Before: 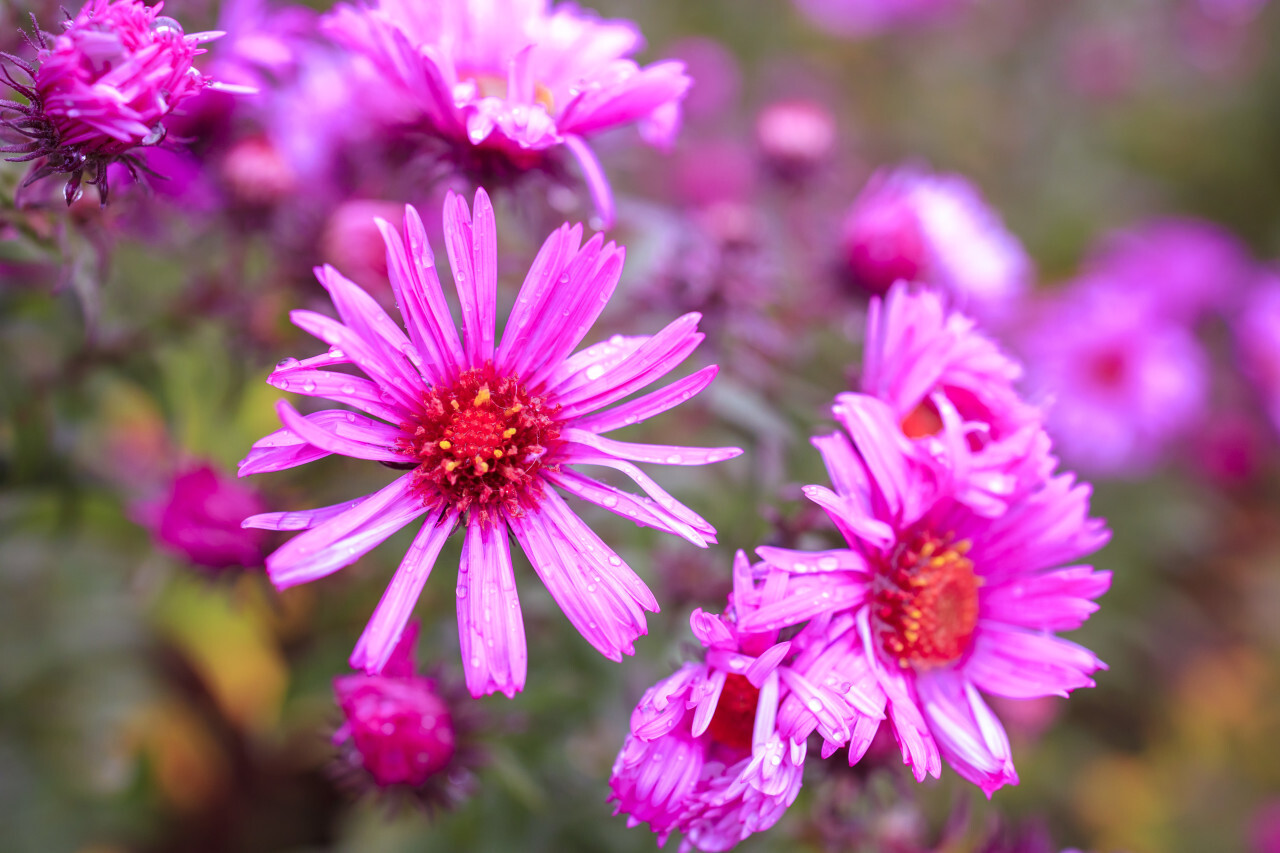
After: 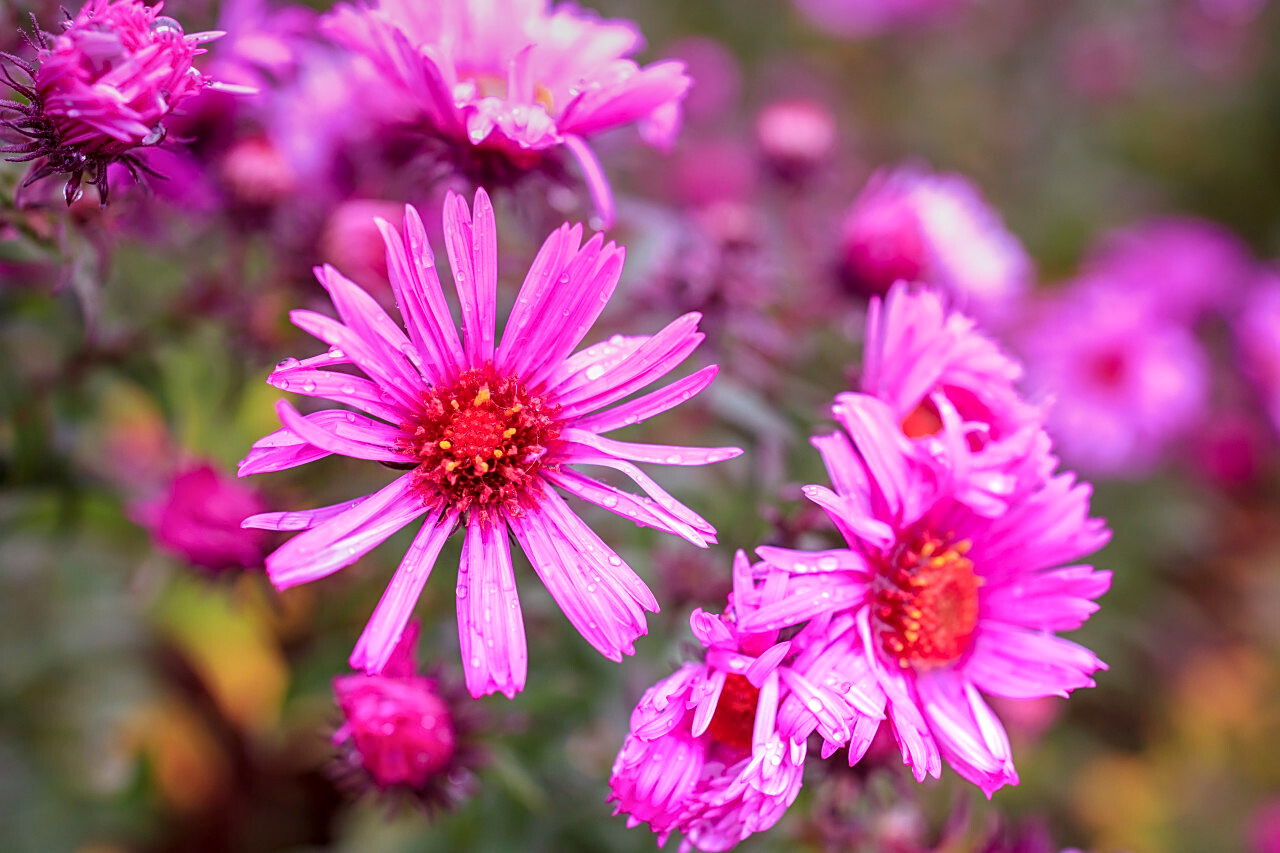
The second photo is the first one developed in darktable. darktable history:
local contrast: on, module defaults
graduated density: on, module defaults
sharpen: on, module defaults
